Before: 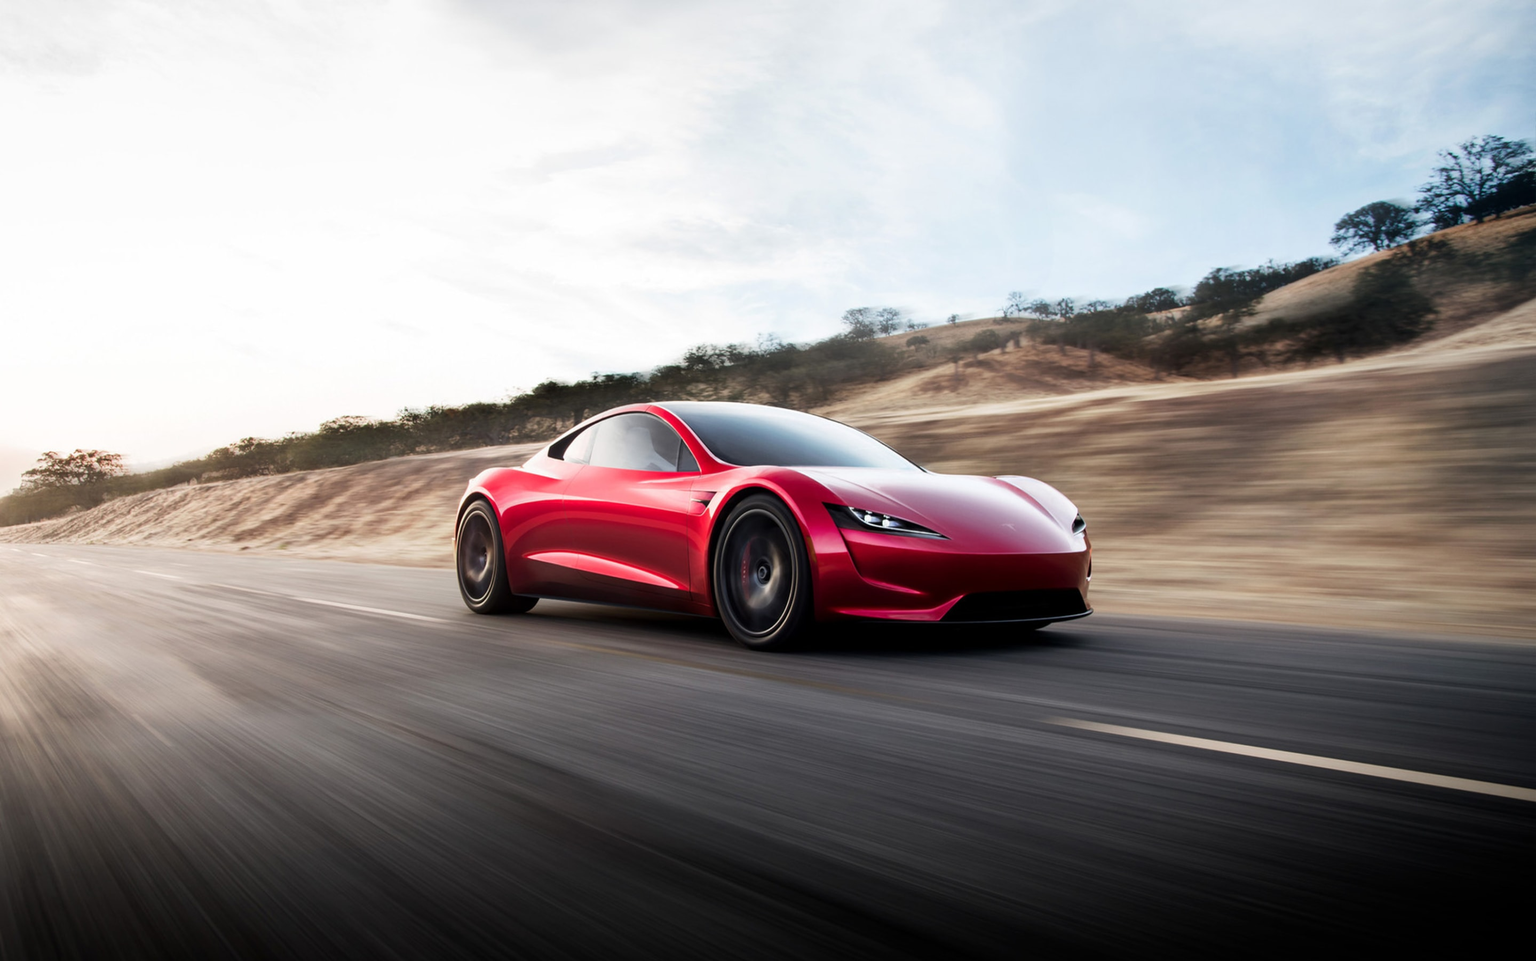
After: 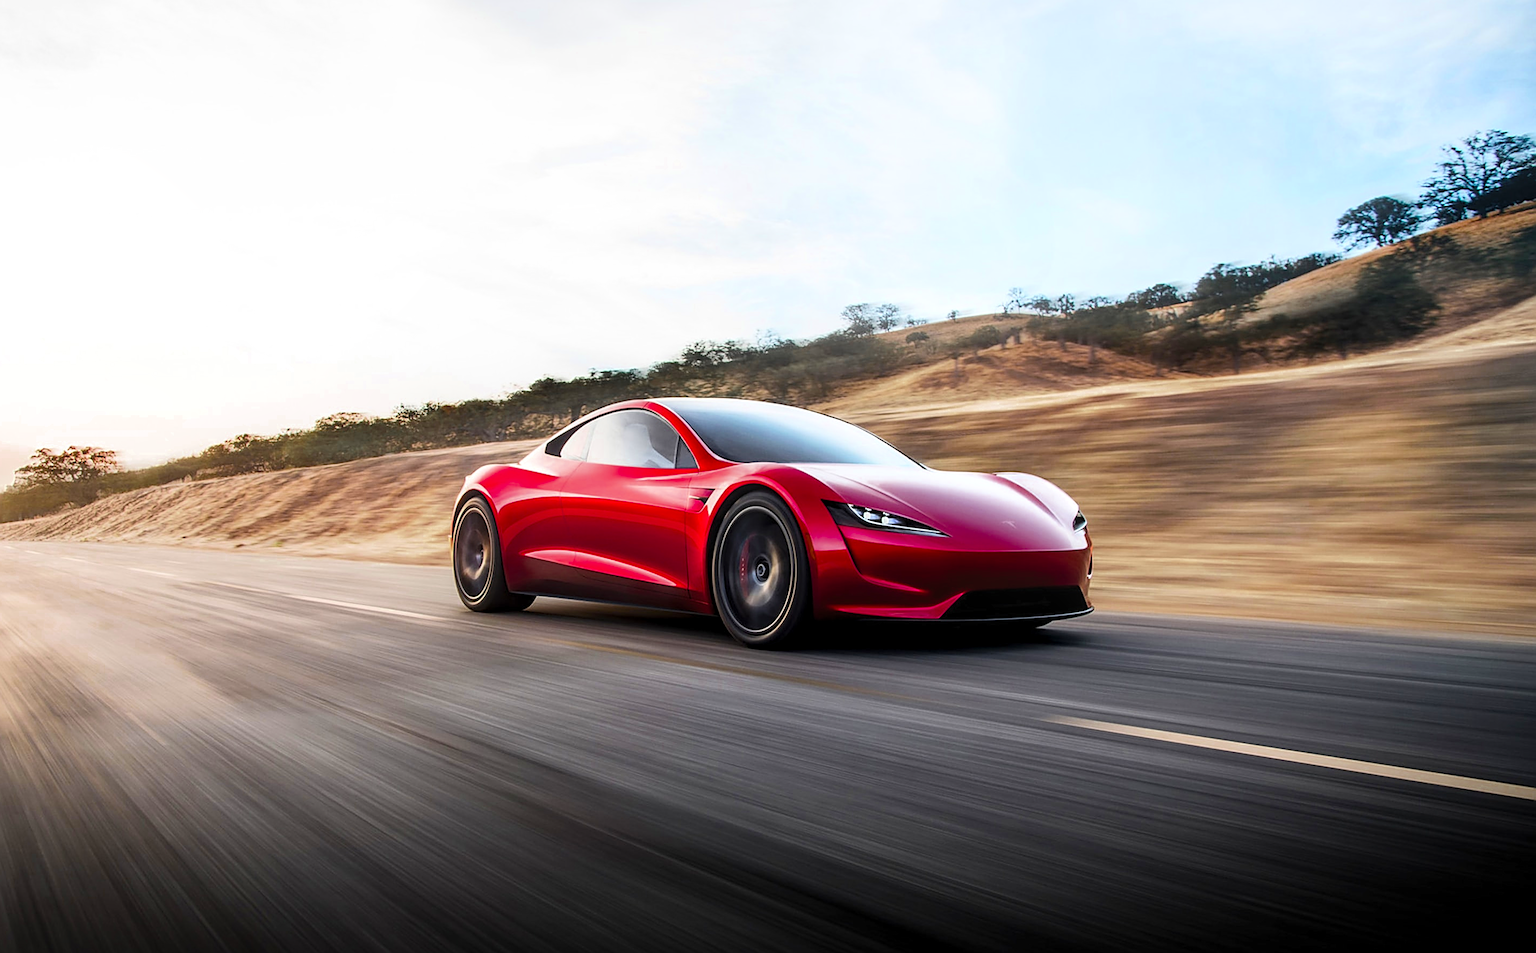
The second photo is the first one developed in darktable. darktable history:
crop: left 0.483%, top 0.69%, right 0.185%, bottom 0.644%
color balance rgb: perceptual saturation grading › global saturation 16.096%
color zones: curves: ch0 [(0.11, 0.396) (0.195, 0.36) (0.25, 0.5) (0.303, 0.412) (0.357, 0.544) (0.75, 0.5) (0.967, 0.328)]; ch1 [(0, 0.468) (0.112, 0.512) (0.202, 0.6) (0.25, 0.5) (0.307, 0.352) (0.357, 0.544) (0.75, 0.5) (0.963, 0.524)]
local contrast: on, module defaults
contrast brightness saturation: contrast 0.196, brightness 0.17, saturation 0.221
sharpen: amount 0.892
